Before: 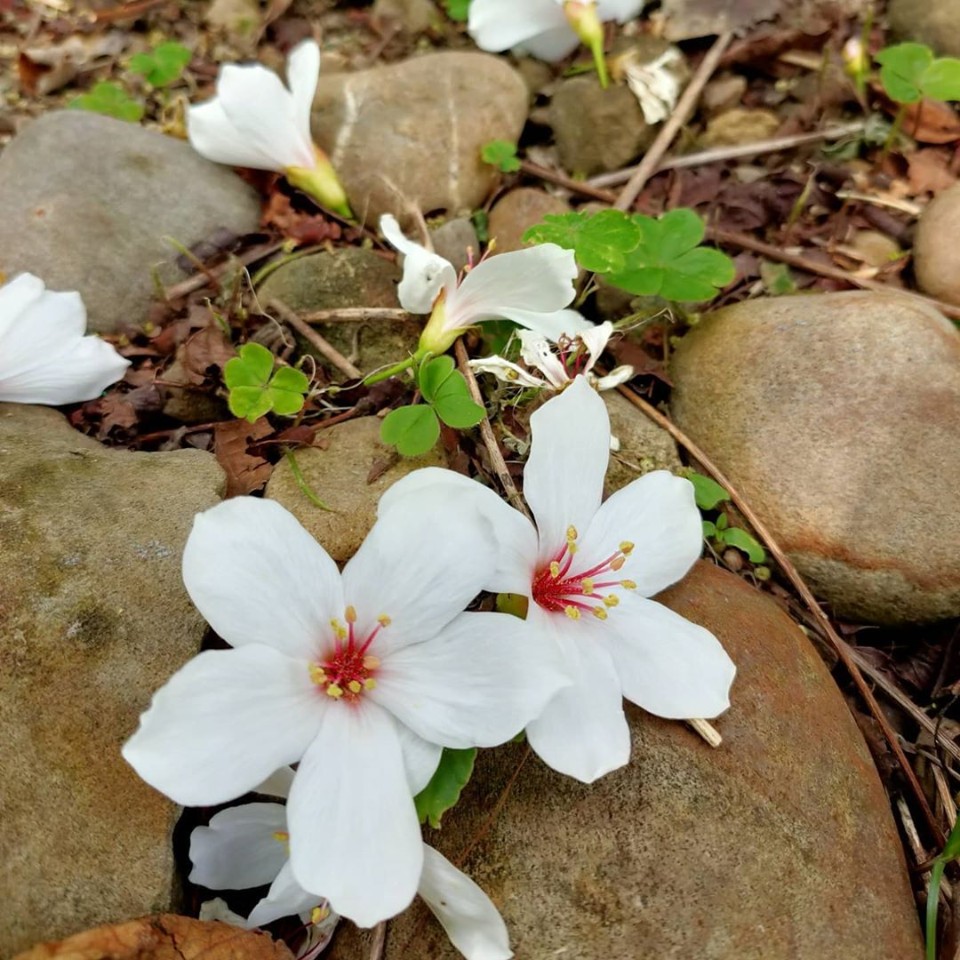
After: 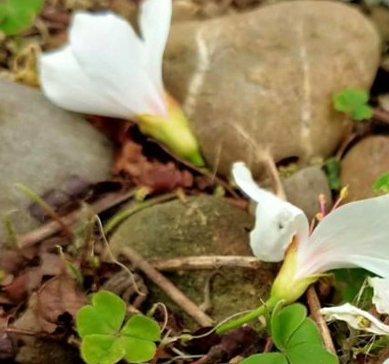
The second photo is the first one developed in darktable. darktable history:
velvia: on, module defaults
tone equalizer: on, module defaults
crop: left 15.452%, top 5.459%, right 43.956%, bottom 56.62%
